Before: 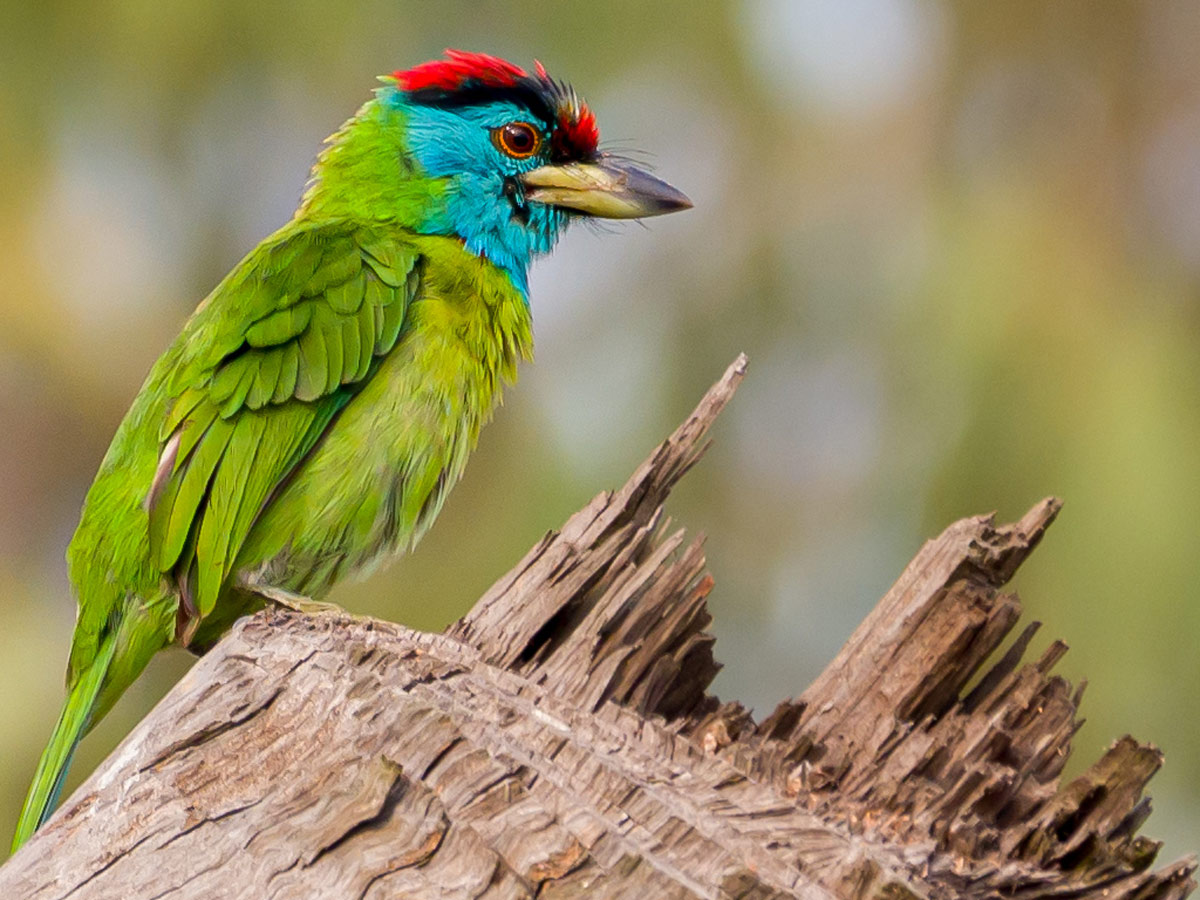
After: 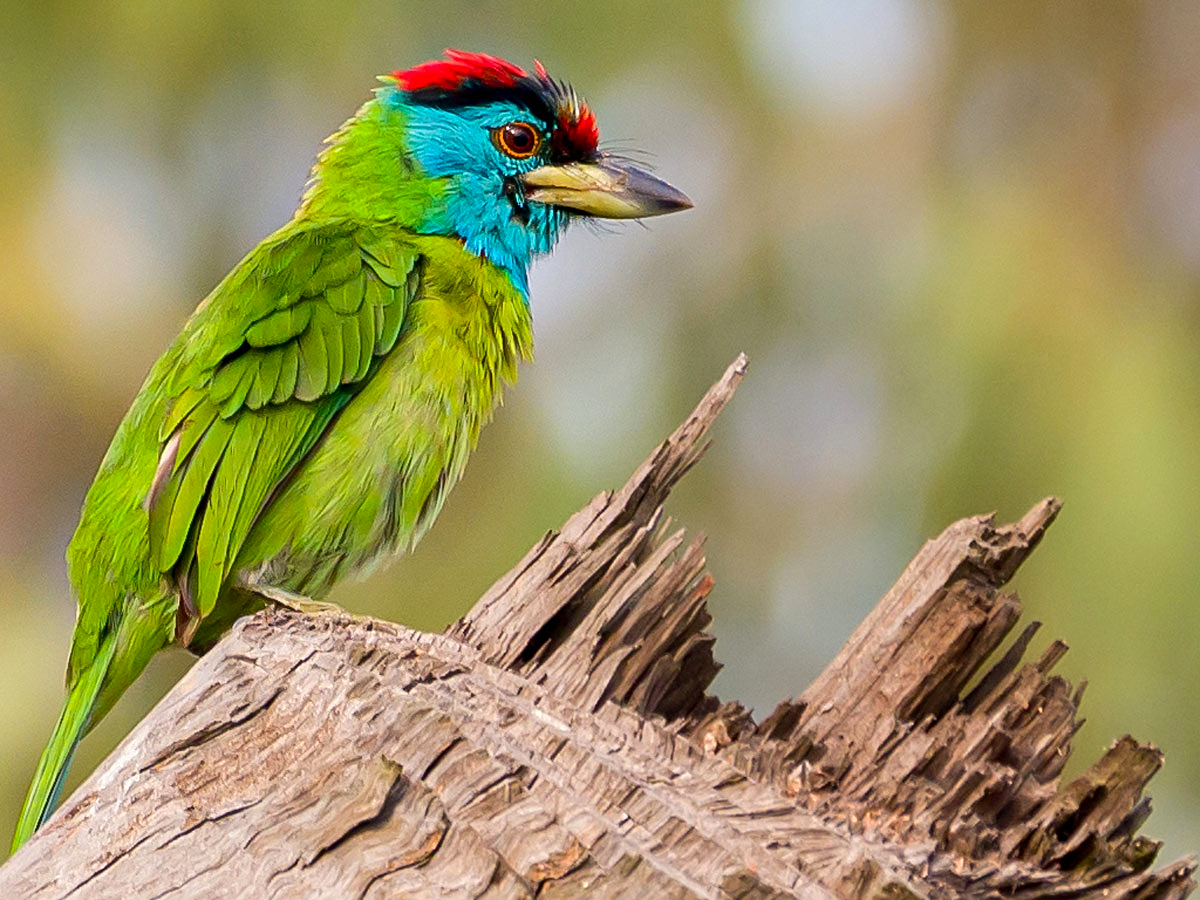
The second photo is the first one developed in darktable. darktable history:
tone equalizer: -7 EV 0.12 EV
sharpen: on, module defaults
contrast brightness saturation: contrast 0.102, brightness 0.035, saturation 0.09
